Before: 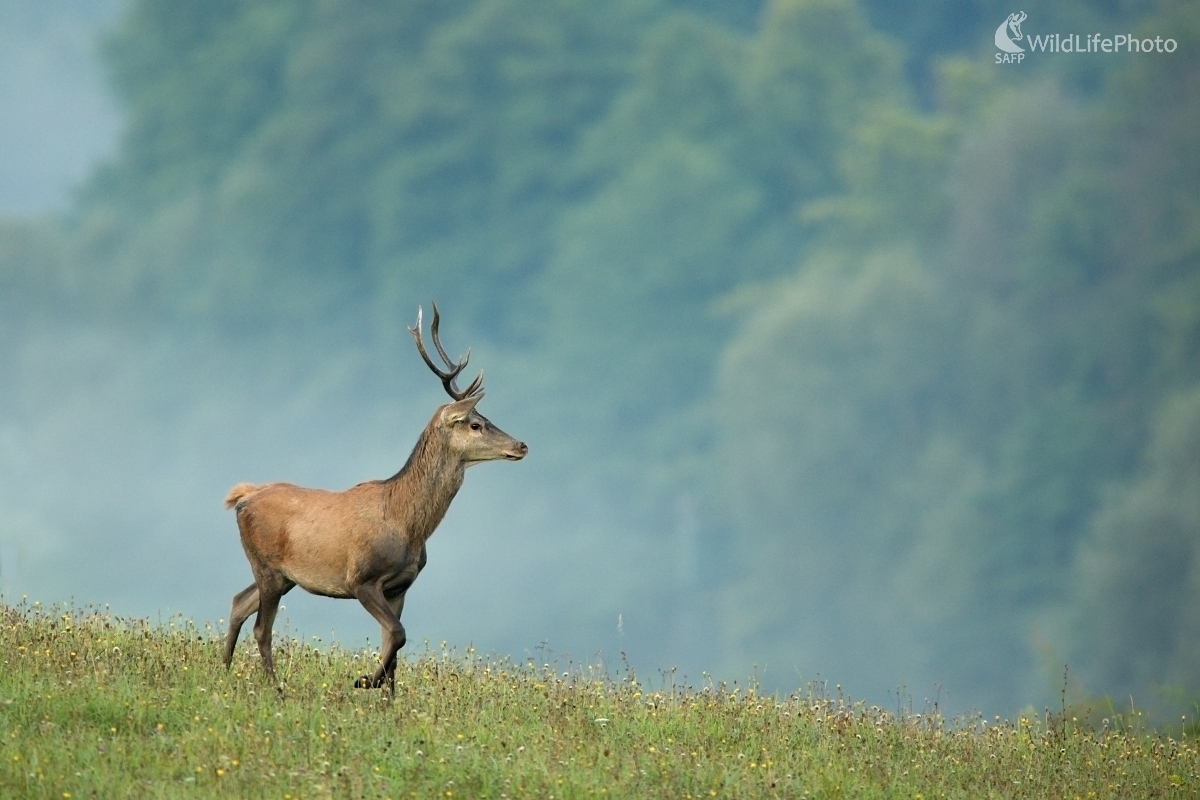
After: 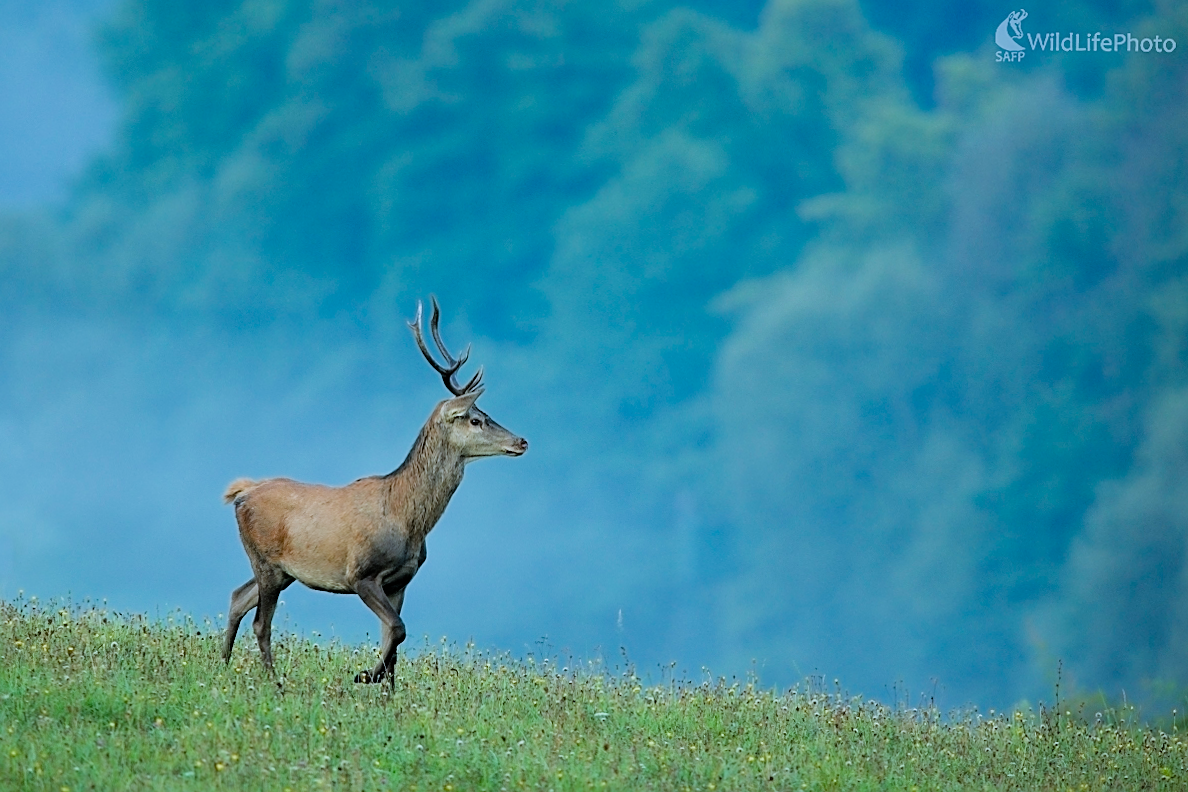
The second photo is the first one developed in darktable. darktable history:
rotate and perspective: rotation 0.174°, lens shift (vertical) 0.013, lens shift (horizontal) 0.019, shear 0.001, automatic cropping original format, crop left 0.007, crop right 0.991, crop top 0.016, crop bottom 0.997
color calibration: x 0.396, y 0.386, temperature 3669 K
filmic rgb: black relative exposure -7.75 EV, white relative exposure 4.4 EV, threshold 3 EV, hardness 3.76, latitude 38.11%, contrast 0.966, highlights saturation mix 10%, shadows ↔ highlights balance 4.59%, color science v4 (2020), enable highlight reconstruction true
sharpen: on, module defaults
